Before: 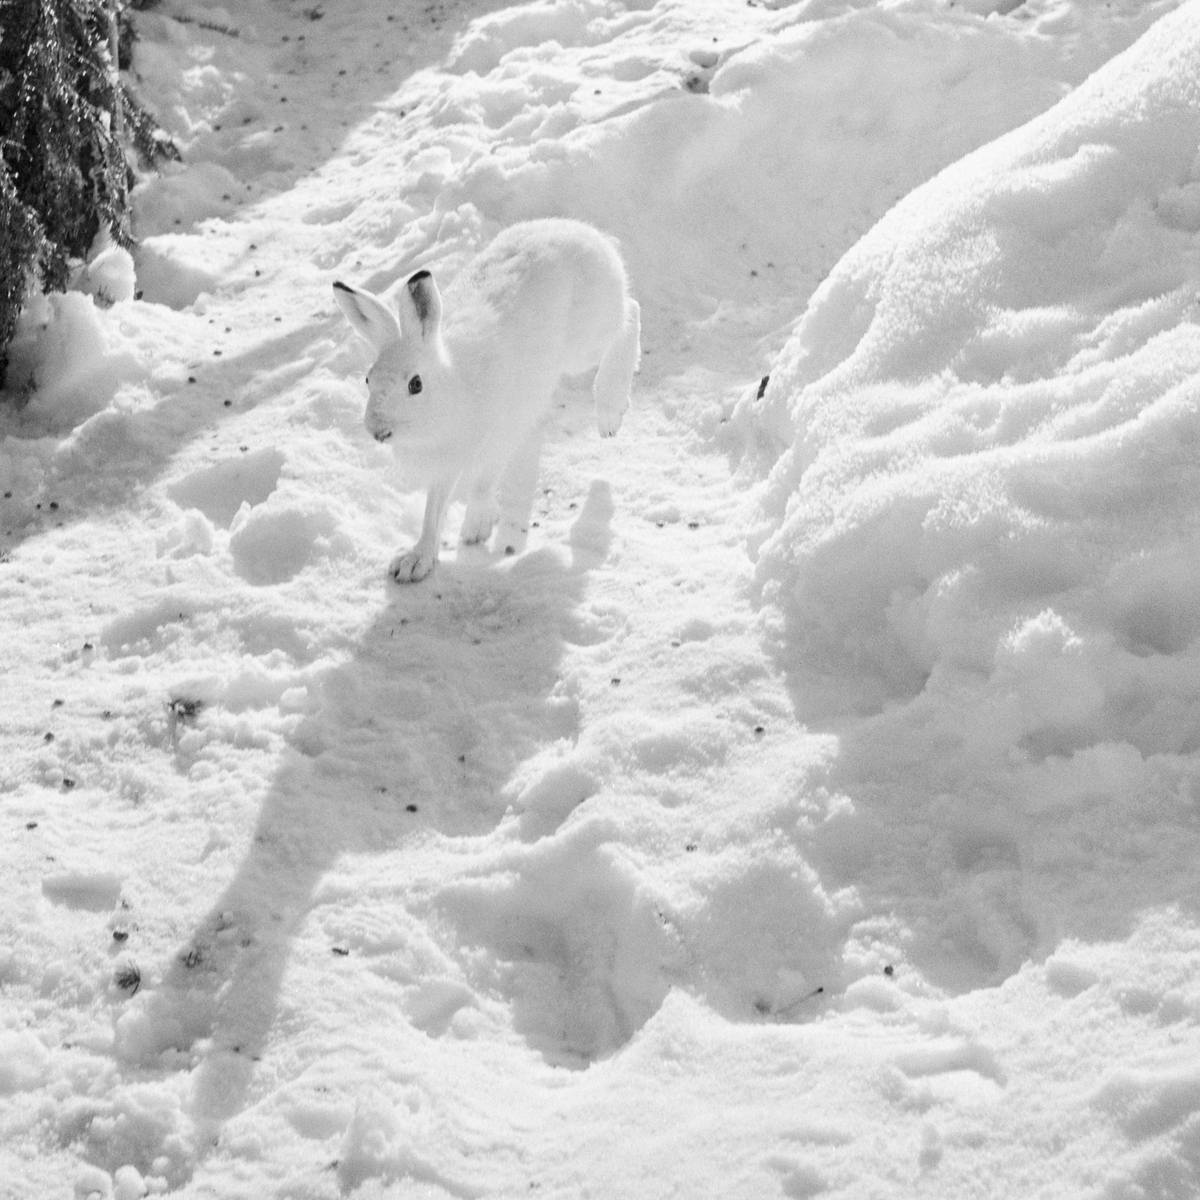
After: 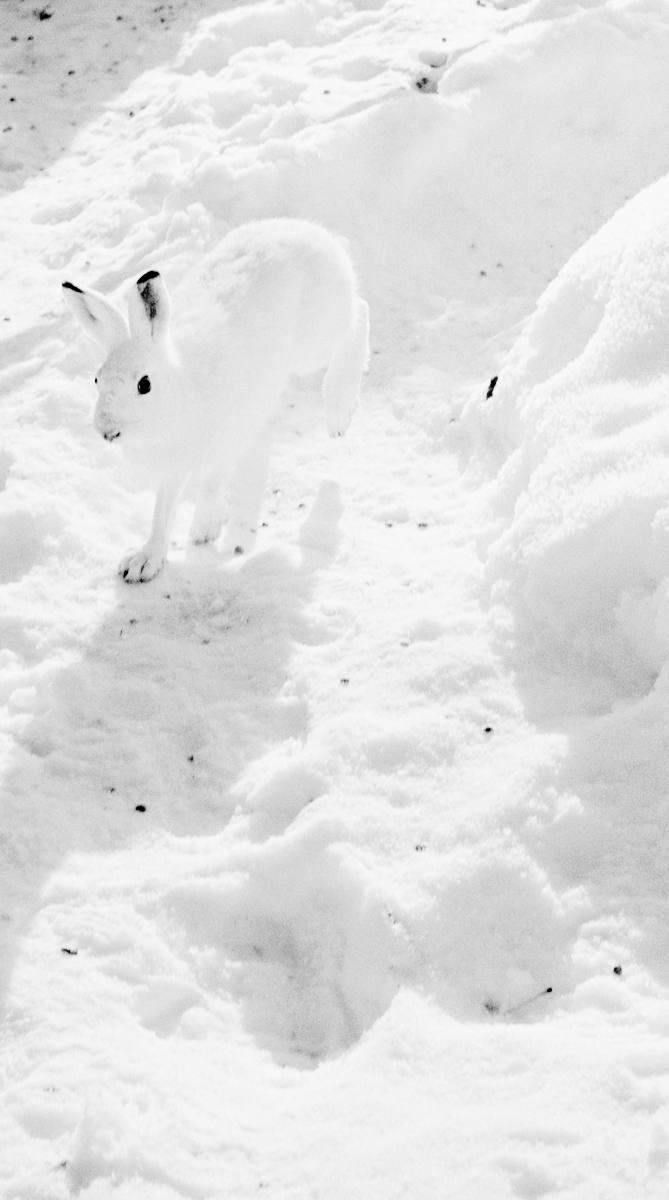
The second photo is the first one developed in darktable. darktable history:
exposure: black level correction 0.029, exposure -0.08 EV, compensate exposure bias true, compensate highlight preservation false
crop and rotate: left 22.616%, right 21.599%
base curve: curves: ch0 [(0, 0) (0.036, 0.01) (0.123, 0.254) (0.258, 0.504) (0.507, 0.748) (1, 1)], preserve colors none
velvia: on, module defaults
color balance rgb: shadows lift › luminance -19.934%, perceptual saturation grading › global saturation 20%, perceptual saturation grading › highlights -49.687%, perceptual saturation grading › shadows 25.019%
